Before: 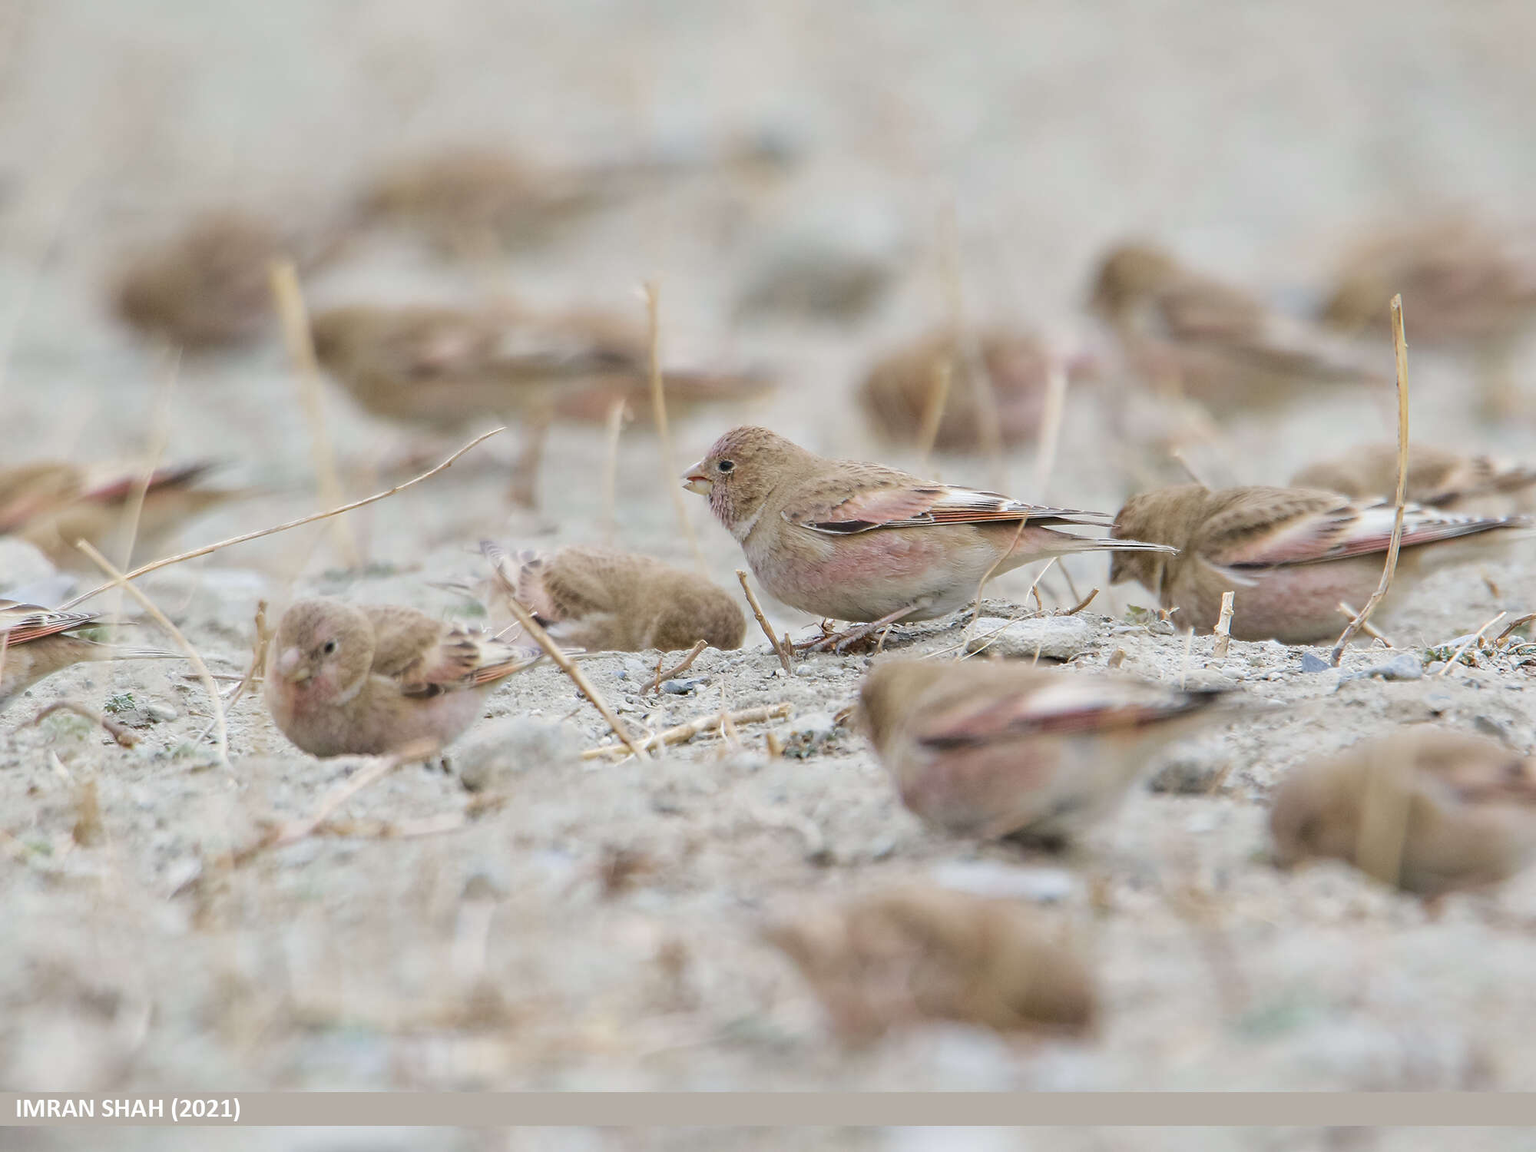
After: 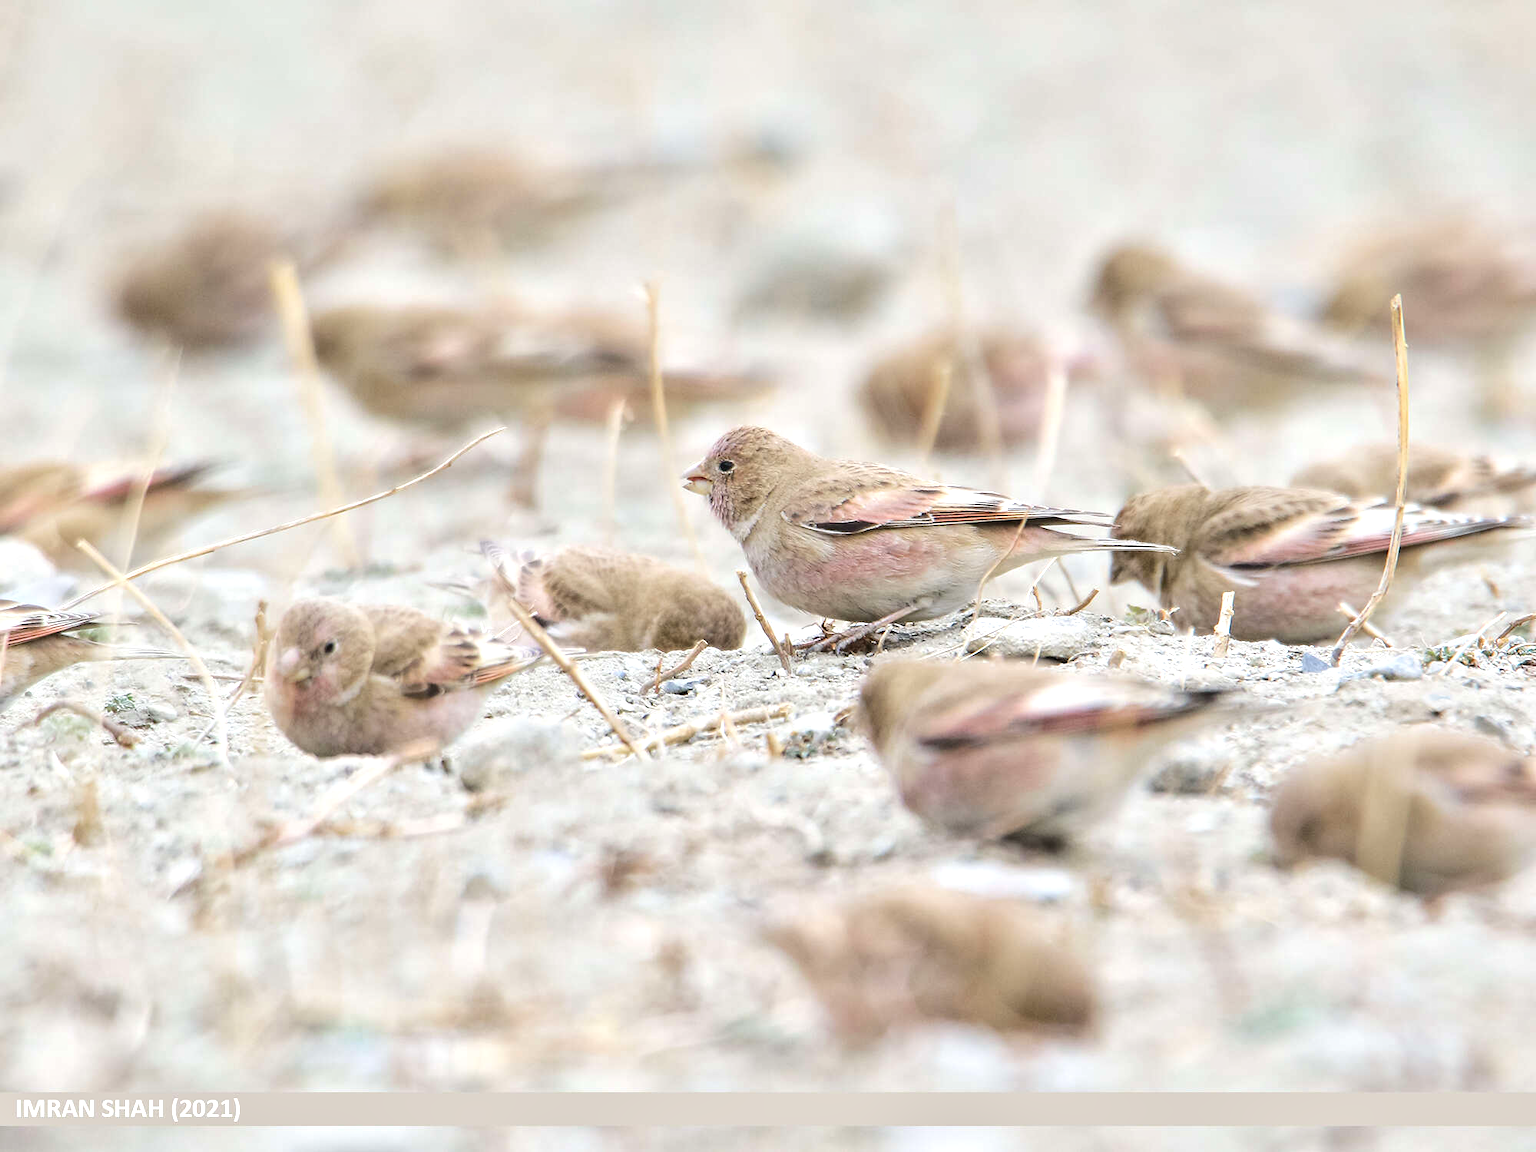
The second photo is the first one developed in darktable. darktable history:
tone equalizer: -8 EV 0.001 EV, -7 EV -0.003 EV, -6 EV 0.005 EV, -5 EV -0.027 EV, -4 EV -0.143 EV, -3 EV -0.143 EV, -2 EV 0.221 EV, -1 EV 0.716 EV, +0 EV 0.482 EV
